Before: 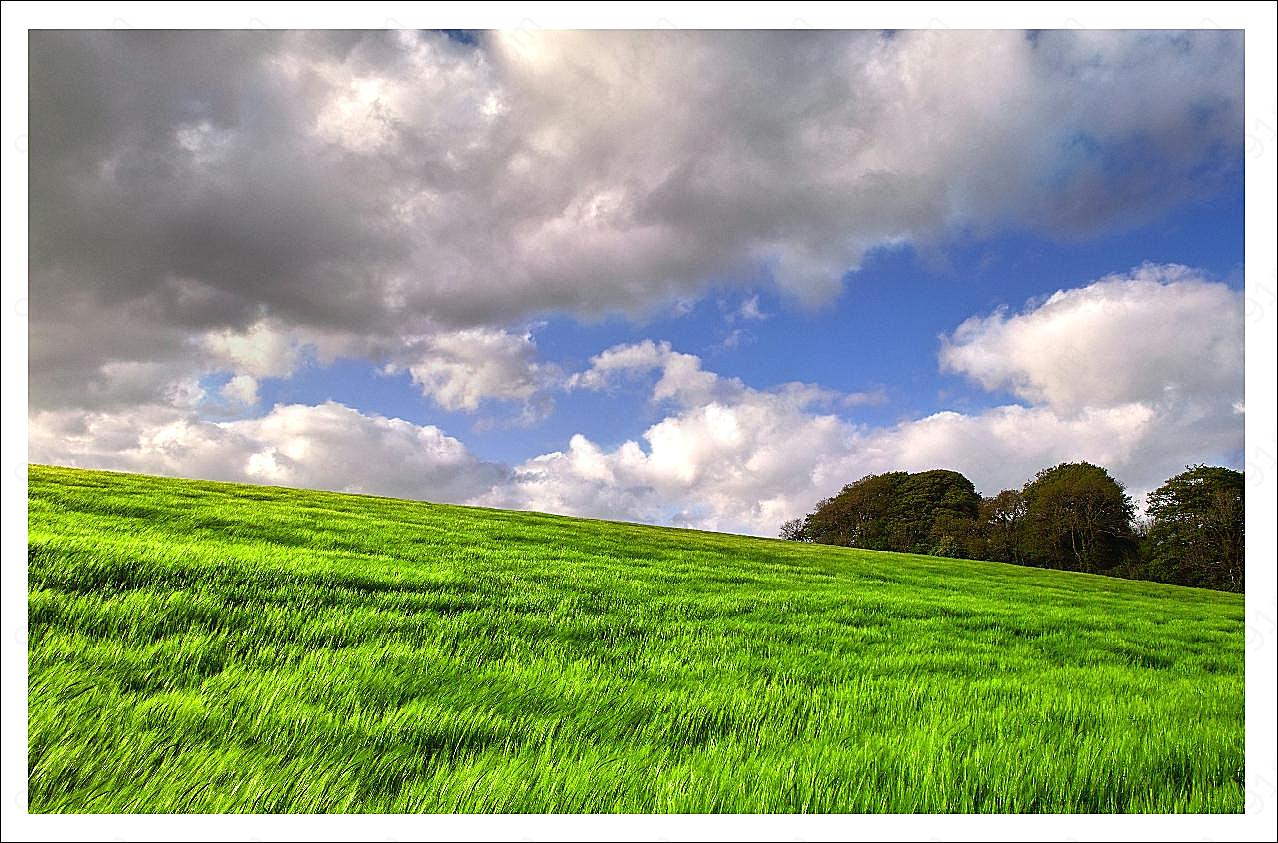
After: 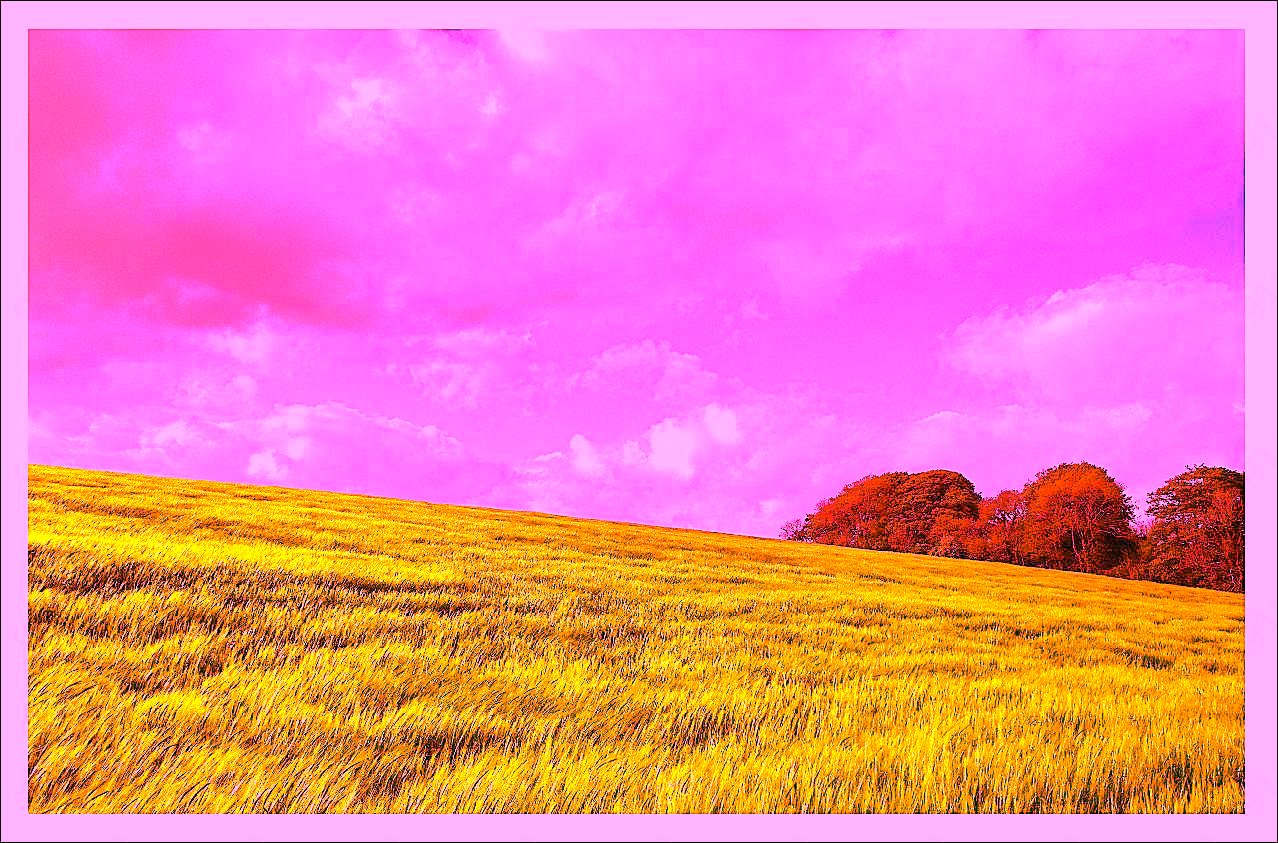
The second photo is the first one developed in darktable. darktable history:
exposure: compensate highlight preservation false
color balance rgb: shadows lift › chroma 11.71%, shadows lift › hue 133.46°, highlights gain › chroma 4%, highlights gain › hue 200.2°, perceptual saturation grading › global saturation 18.05%
white balance: red 4.26, blue 1.802
